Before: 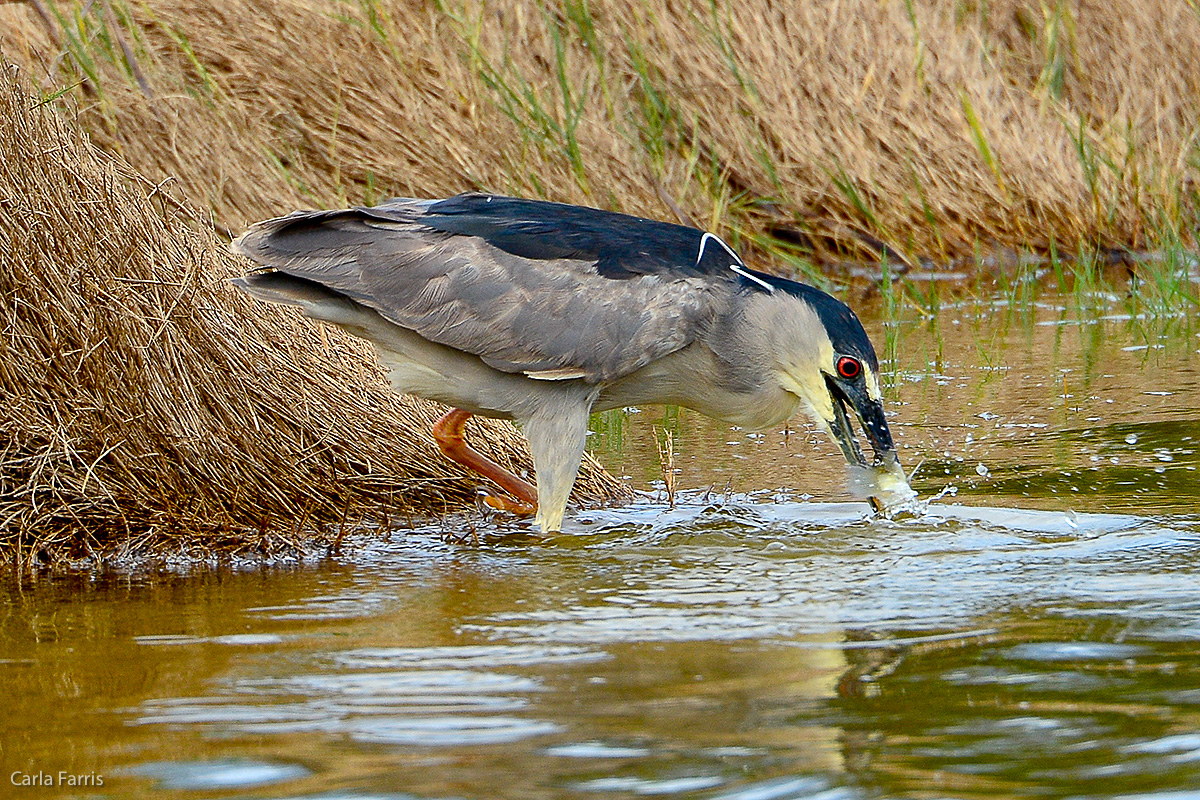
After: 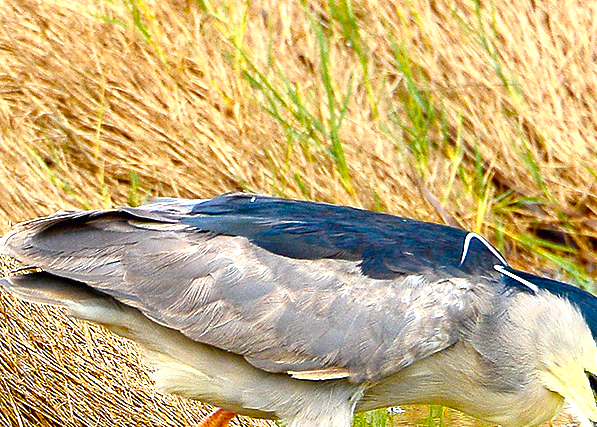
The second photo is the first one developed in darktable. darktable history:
exposure: black level correction 0, exposure 1.2 EV, compensate highlight preservation false
color balance rgb: perceptual saturation grading › global saturation 19.953%, perceptual brilliance grading › global brilliance 1.474%, perceptual brilliance grading › highlights -3.998%
crop: left 19.688%, right 30.507%, bottom 46.589%
